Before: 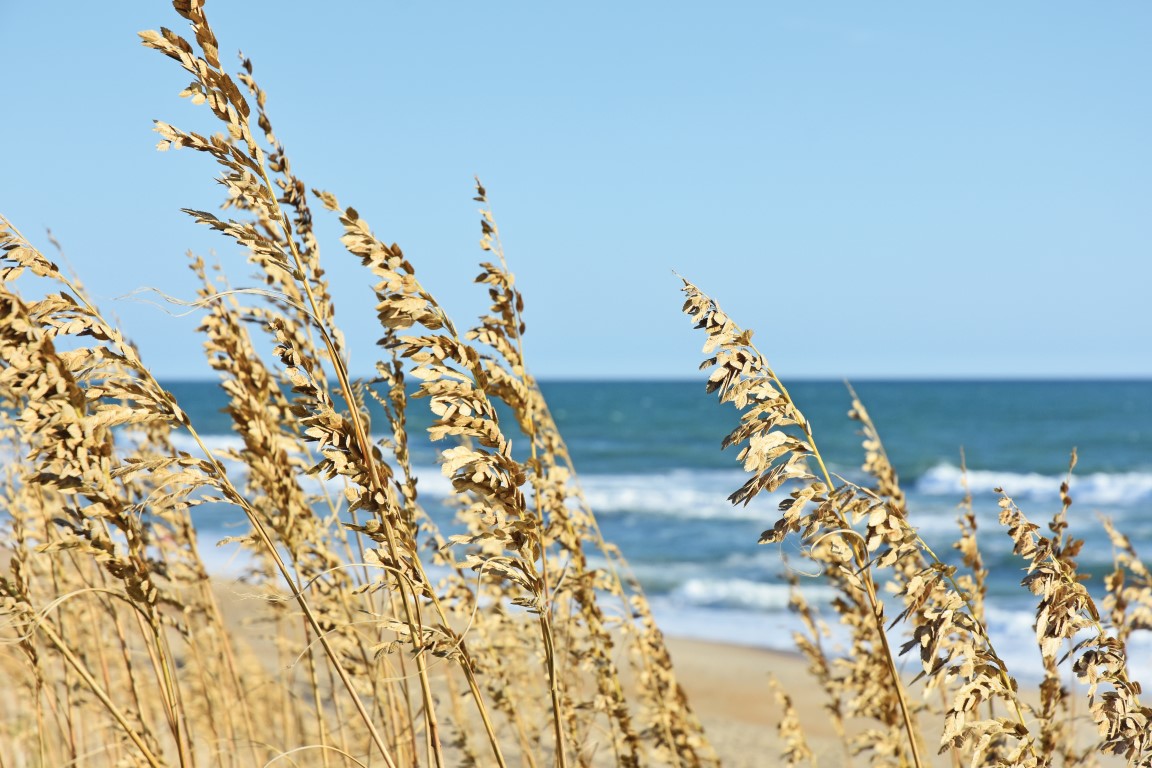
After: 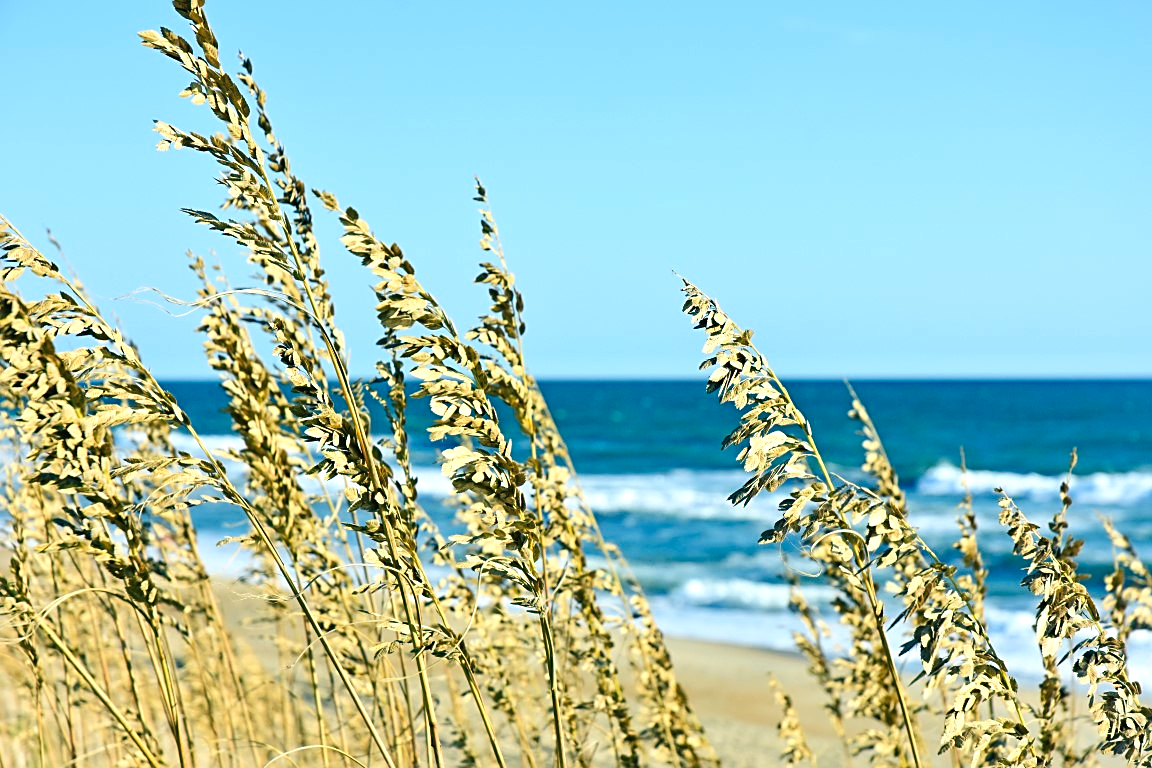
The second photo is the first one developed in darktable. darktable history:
sharpen: on, module defaults
color balance rgb: shadows lift › luminance -40.715%, shadows lift › chroma 14.009%, shadows lift › hue 257.07°, power › chroma 2.134%, power › hue 164.46°, linear chroma grading › global chroma 13.308%, perceptual saturation grading › global saturation 1.358%, perceptual saturation grading › highlights -2.062%, perceptual saturation grading › mid-tones 3.992%, perceptual saturation grading › shadows 8.477%, global vibrance 9.708%, contrast 15.095%, saturation formula JzAzBz (2021)
